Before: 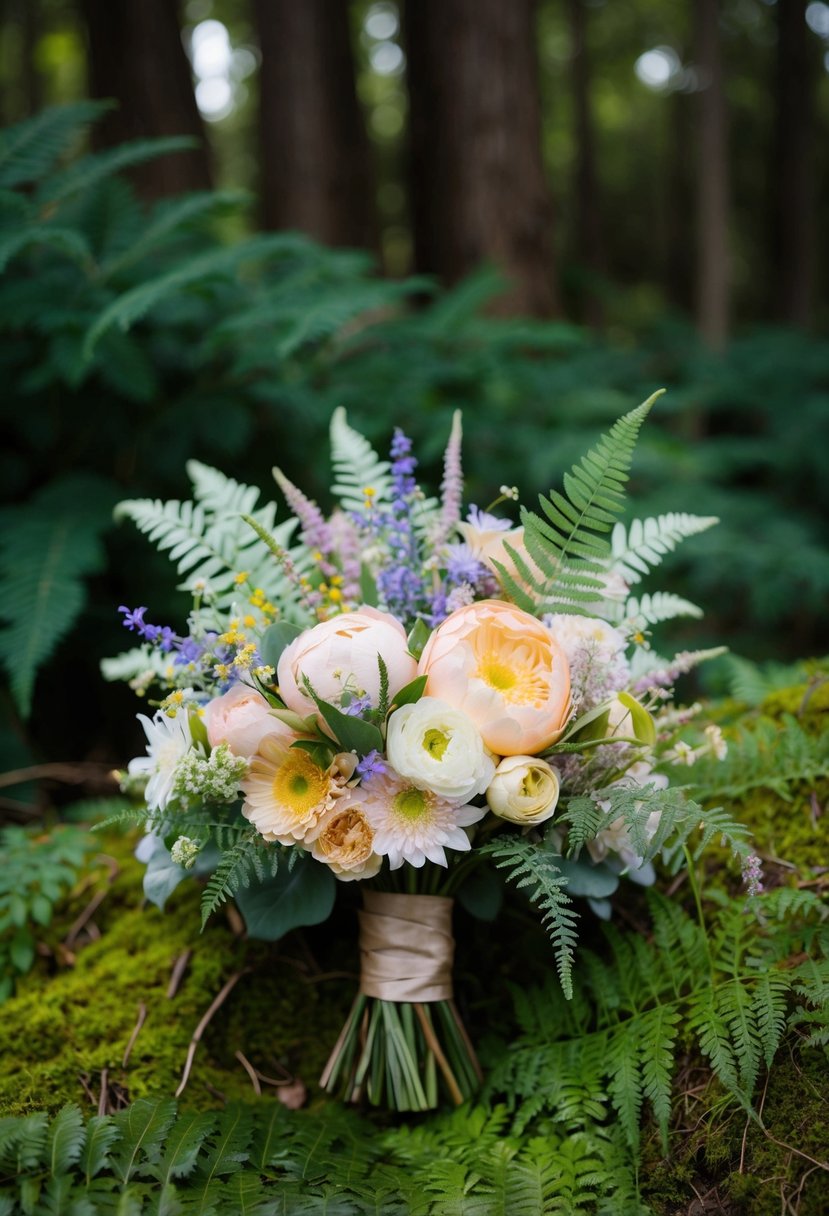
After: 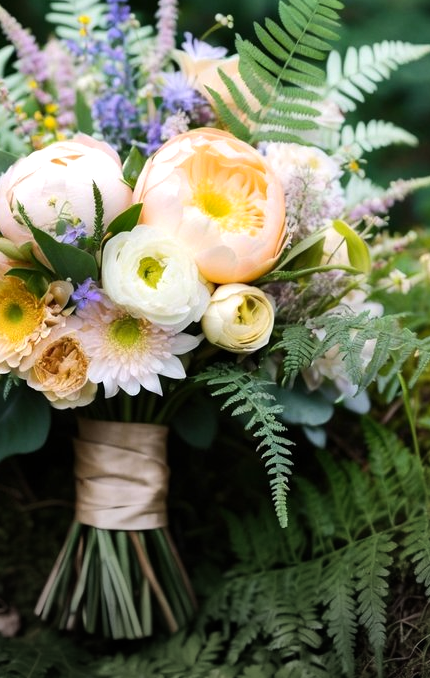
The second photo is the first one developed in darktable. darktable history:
vignetting: fall-off start 97.19%, center (-0.057, -0.358), width/height ratio 1.181, unbound false
tone equalizer: -8 EV -0.421 EV, -7 EV -0.378 EV, -6 EV -0.323 EV, -5 EV -0.203 EV, -3 EV 0.243 EV, -2 EV 0.32 EV, -1 EV 0.365 EV, +0 EV 0.436 EV, edges refinement/feathering 500, mask exposure compensation -1.57 EV, preserve details no
shadows and highlights: low approximation 0.01, soften with gaussian
levels: white 99.93%, levels [0, 0.492, 0.984]
crop: left 34.48%, top 38.849%, right 13.596%, bottom 5.344%
